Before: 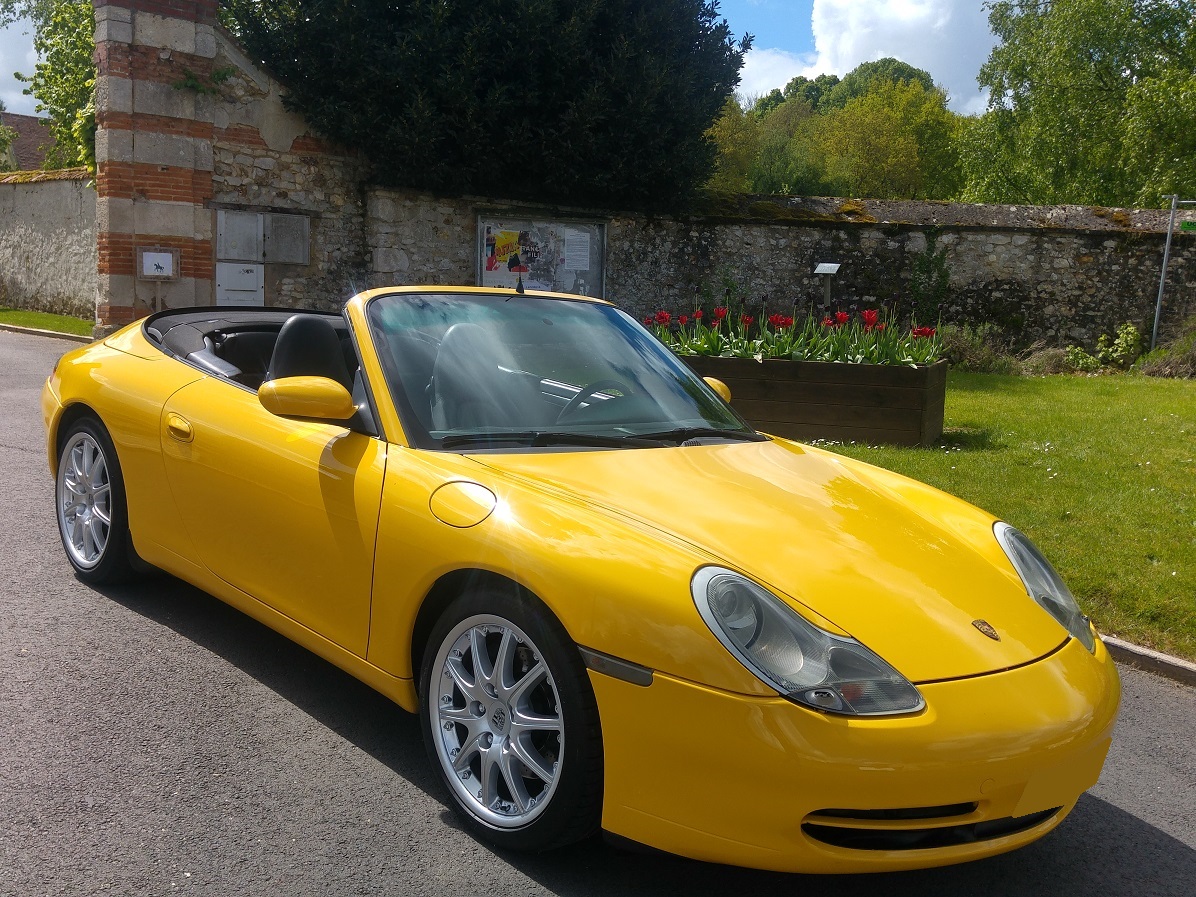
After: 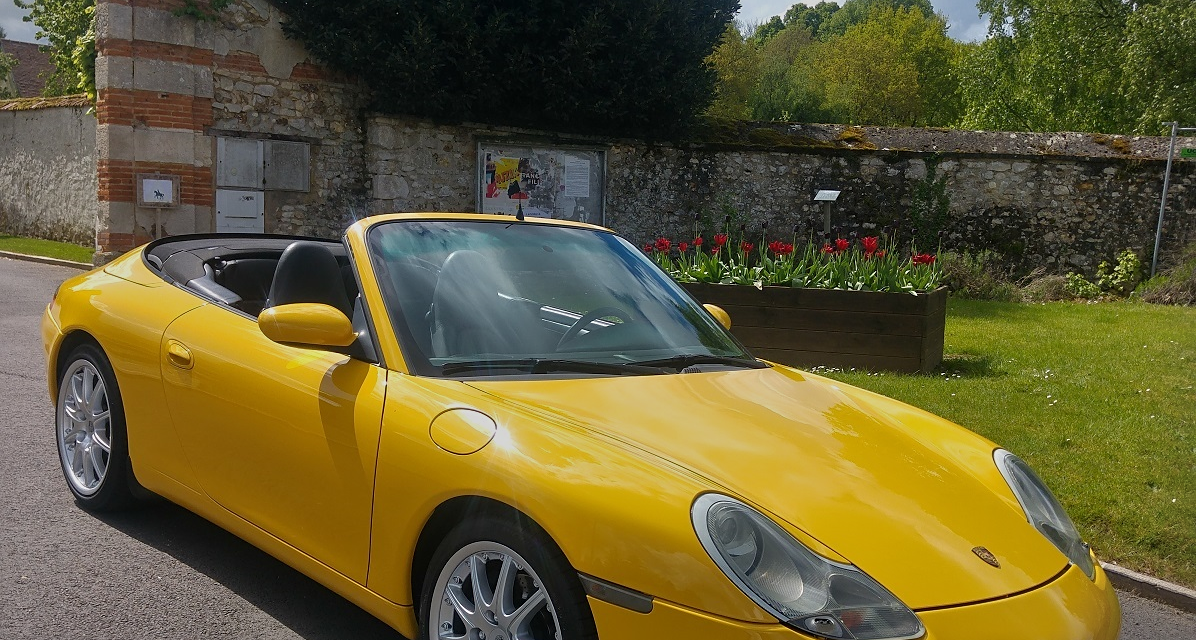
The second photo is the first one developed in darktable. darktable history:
sharpen: amount 0.213
tone equalizer: -8 EV -0.002 EV, -7 EV 0.005 EV, -6 EV -0.028 EV, -5 EV 0.012 EV, -4 EV -0.01 EV, -3 EV 0.019 EV, -2 EV -0.09 EV, -1 EV -0.315 EV, +0 EV -0.573 EV
crop and rotate: top 8.229%, bottom 20.416%
vignetting: fall-off start 91.16%, unbound false
